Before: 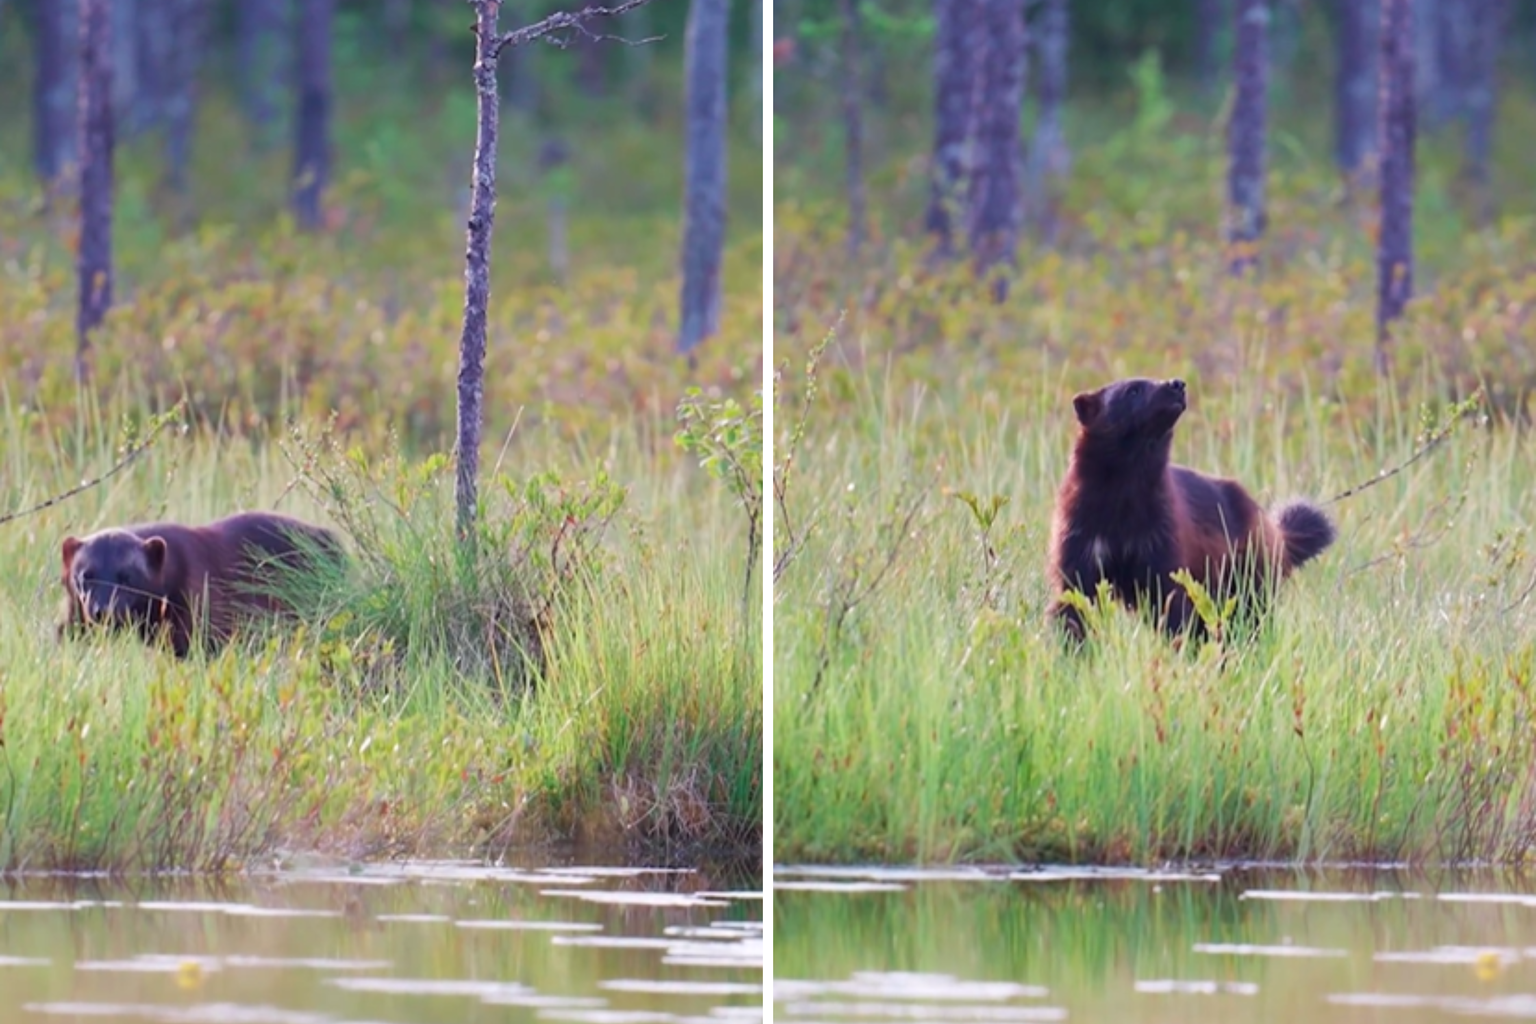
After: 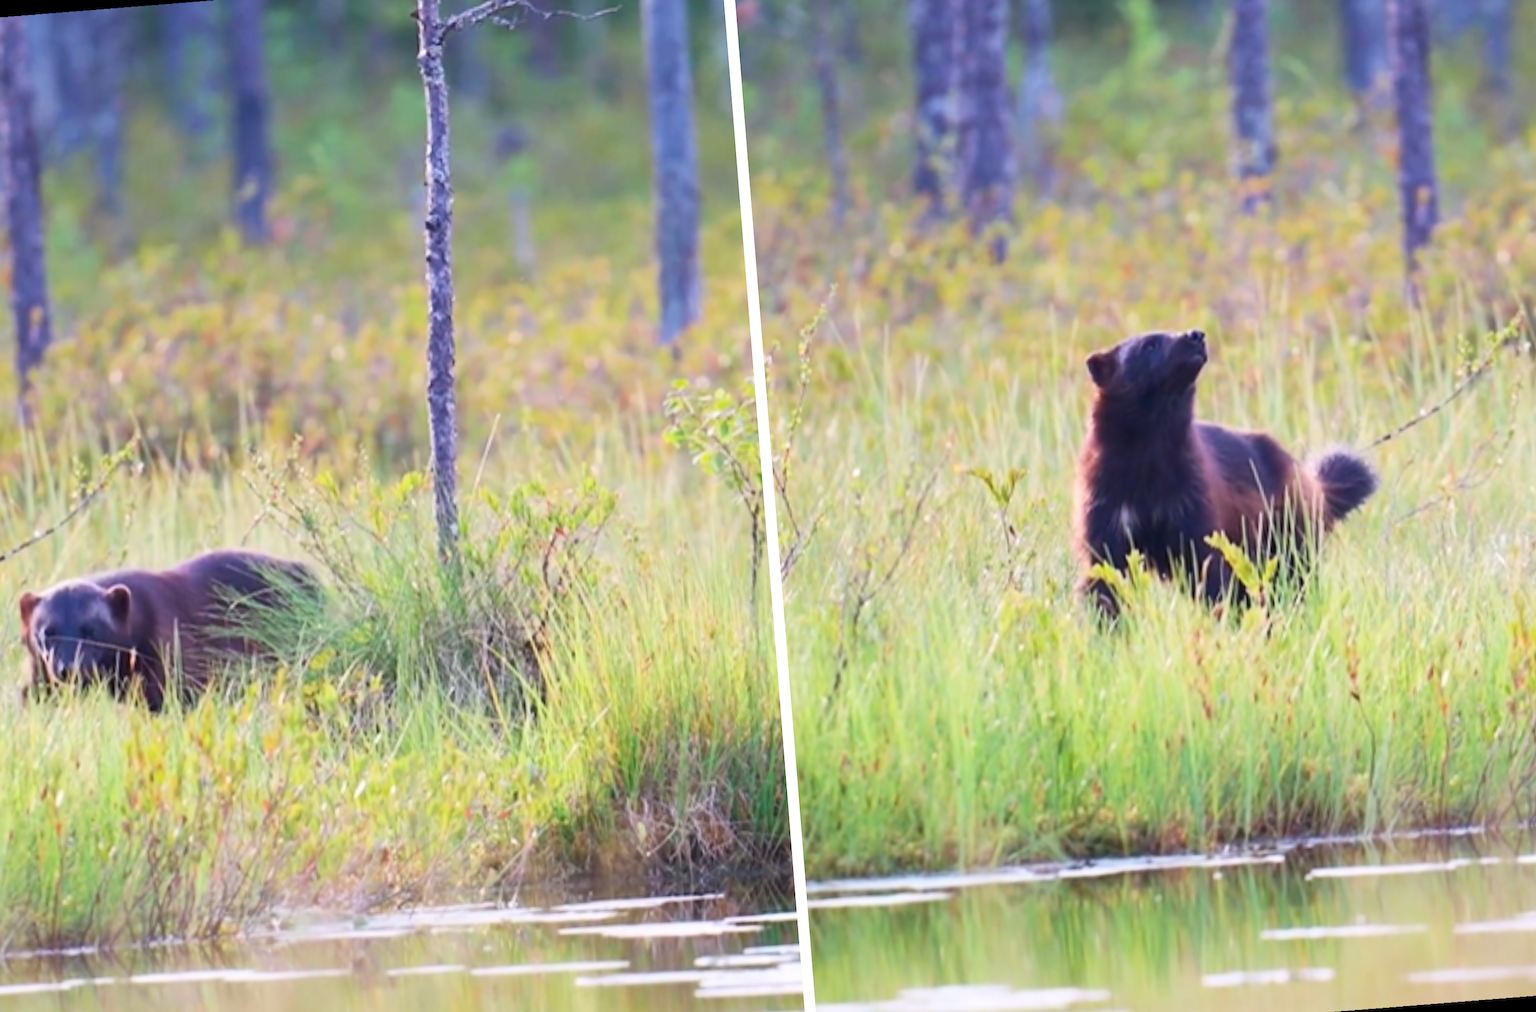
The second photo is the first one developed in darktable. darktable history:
contrast brightness saturation: contrast 0.2, brightness 0.16, saturation 0.22
rotate and perspective: rotation -4.57°, crop left 0.054, crop right 0.944, crop top 0.087, crop bottom 0.914
color contrast: green-magenta contrast 0.81
